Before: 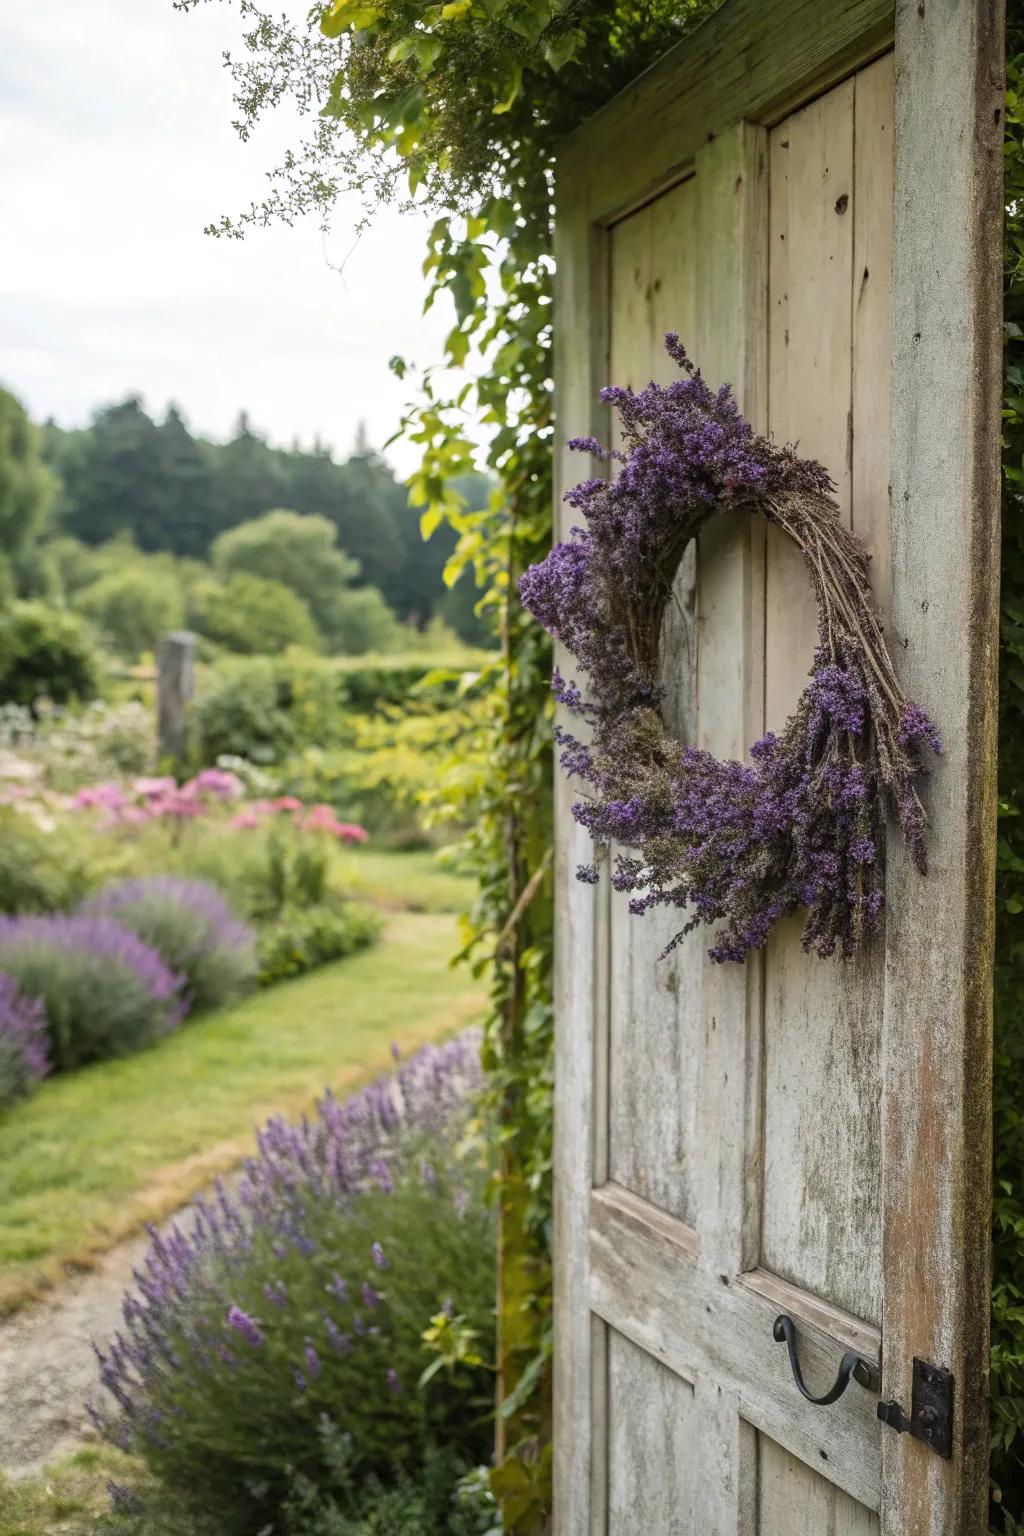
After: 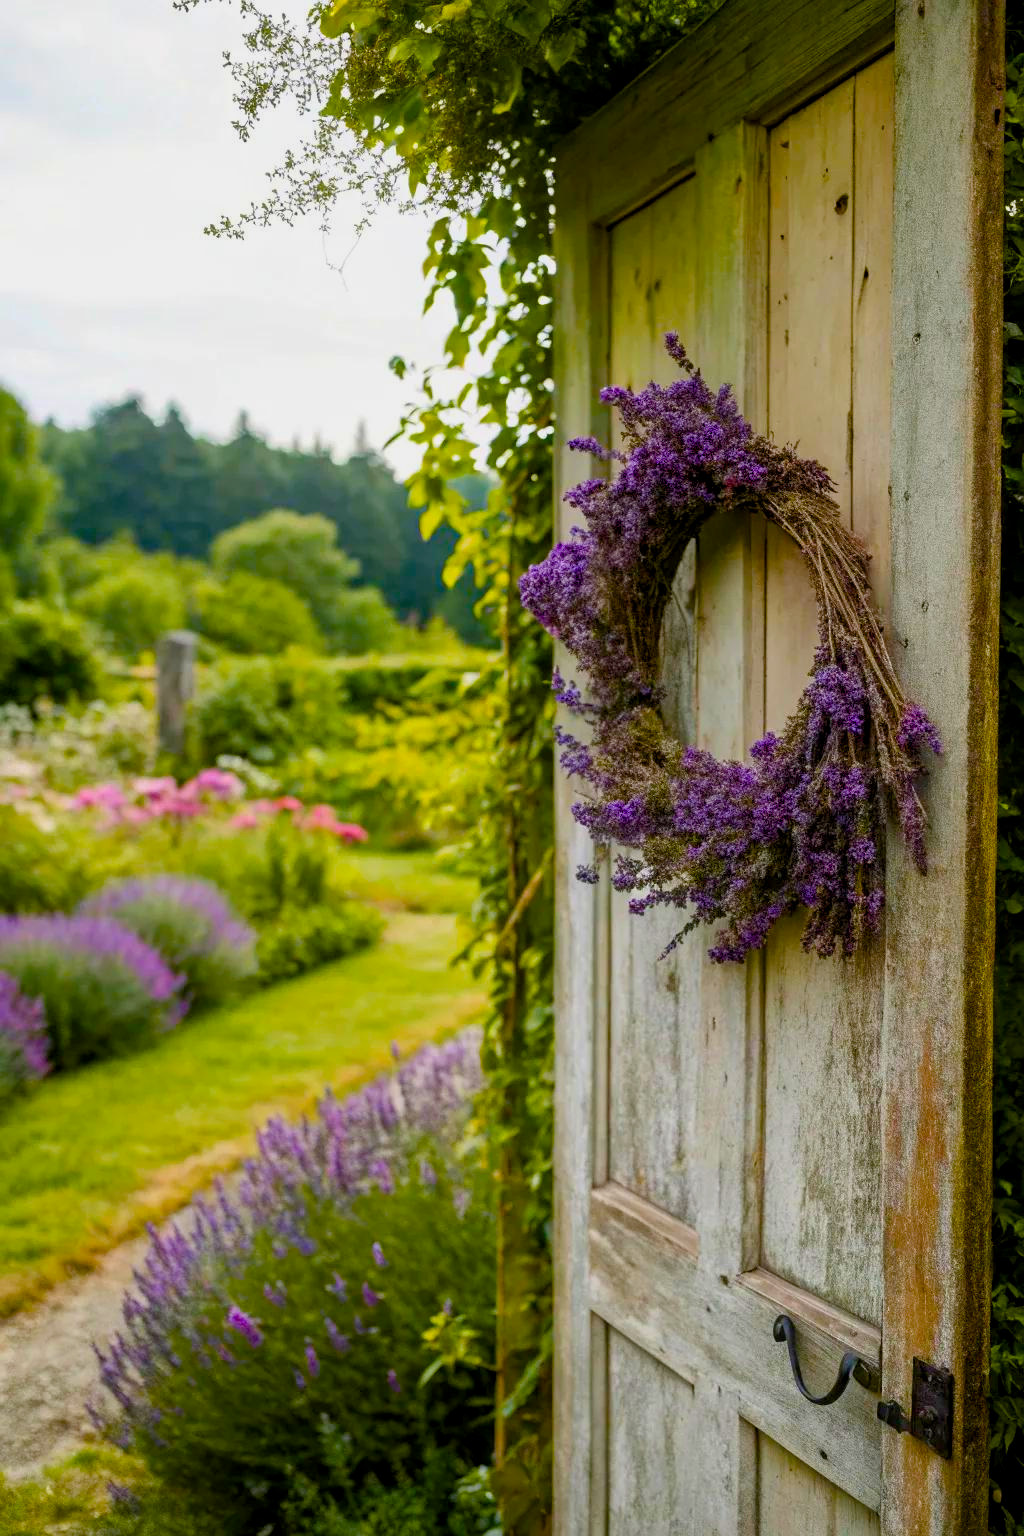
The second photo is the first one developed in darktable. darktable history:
color balance rgb: power › hue 312.74°, linear chroma grading › global chroma 24.548%, perceptual saturation grading › global saturation 20%, perceptual saturation grading › highlights -25.156%, perceptual saturation grading › shadows 49.697%, global vibrance 43.396%
exposure: black level correction 0.006, exposure -0.227 EV, compensate highlight preservation false
